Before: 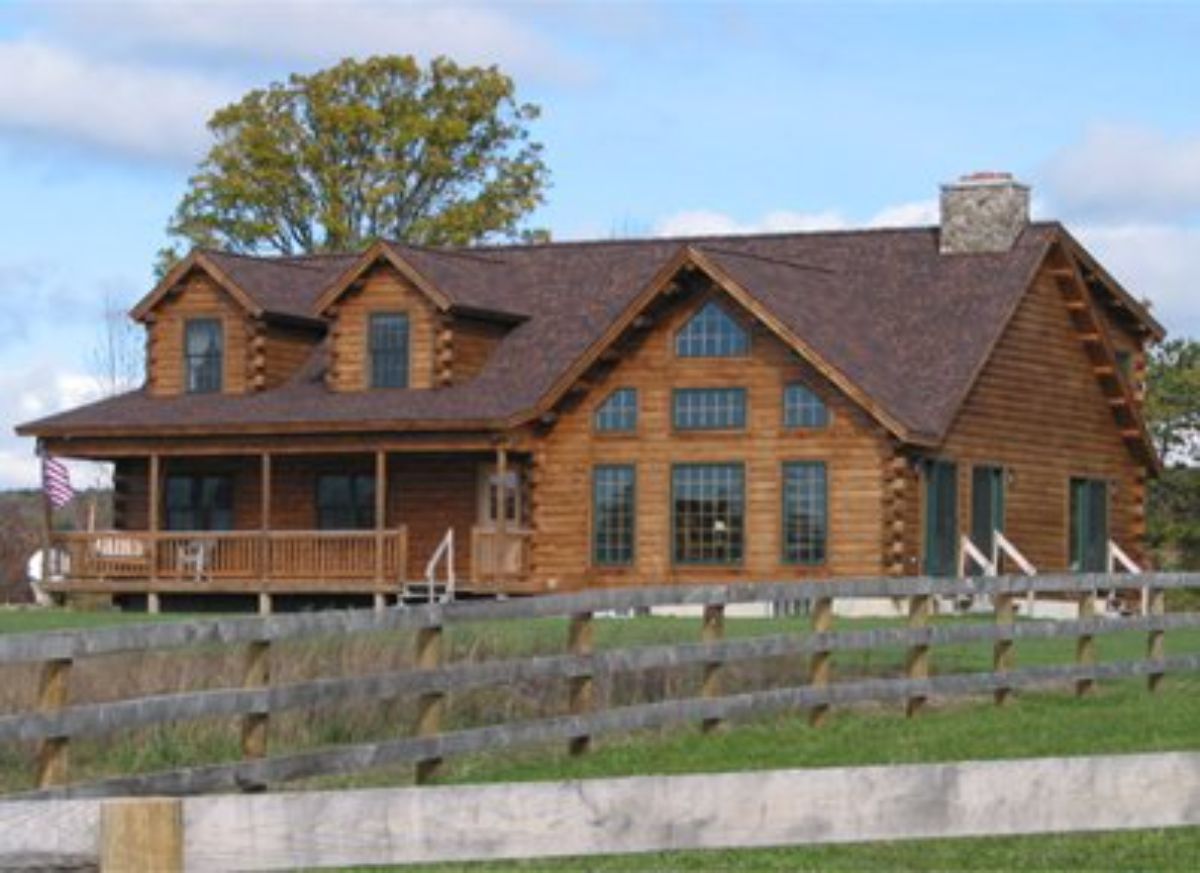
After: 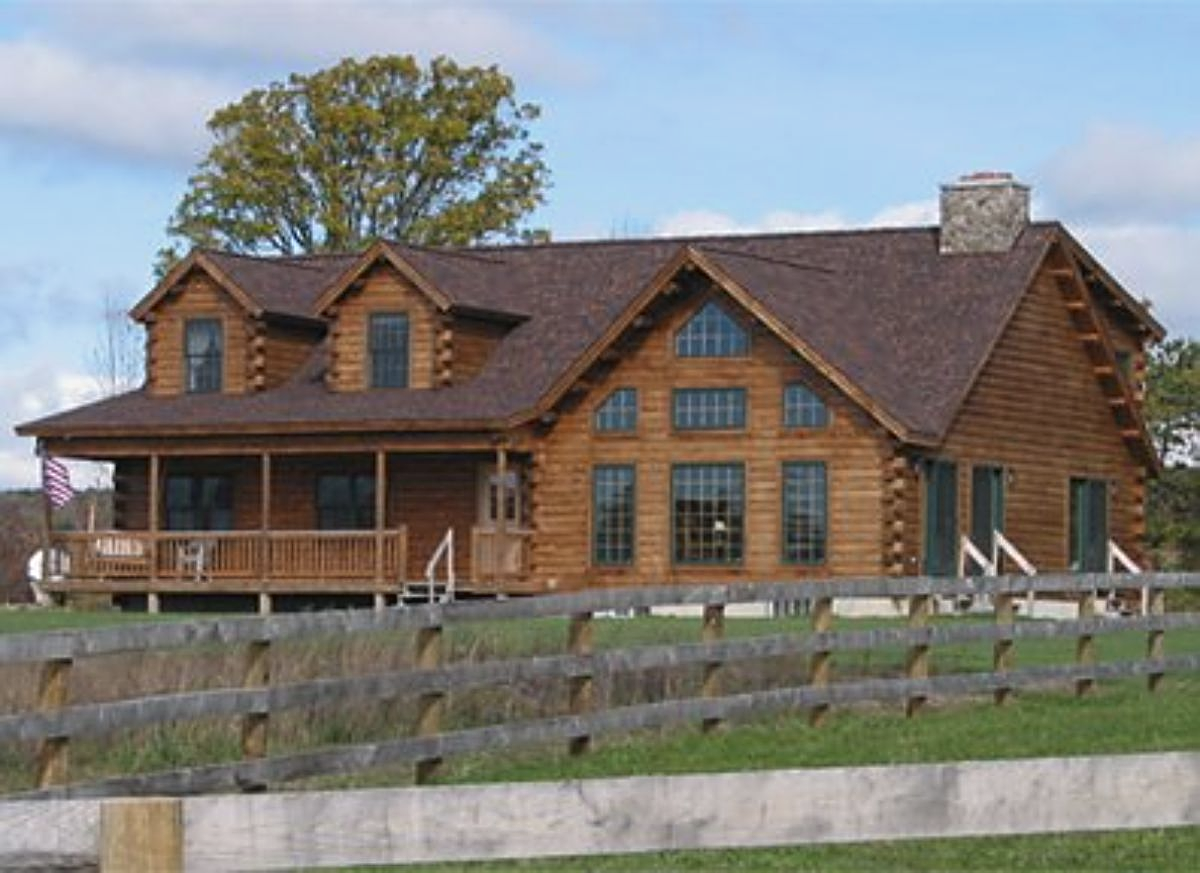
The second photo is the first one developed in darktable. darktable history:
exposure: exposure 0.014 EV, compensate highlight preservation false
sharpen: radius 2.703, amount 0.653
contrast brightness saturation: contrast -0.072, brightness -0.043, saturation -0.111
levels: white 99.96%
